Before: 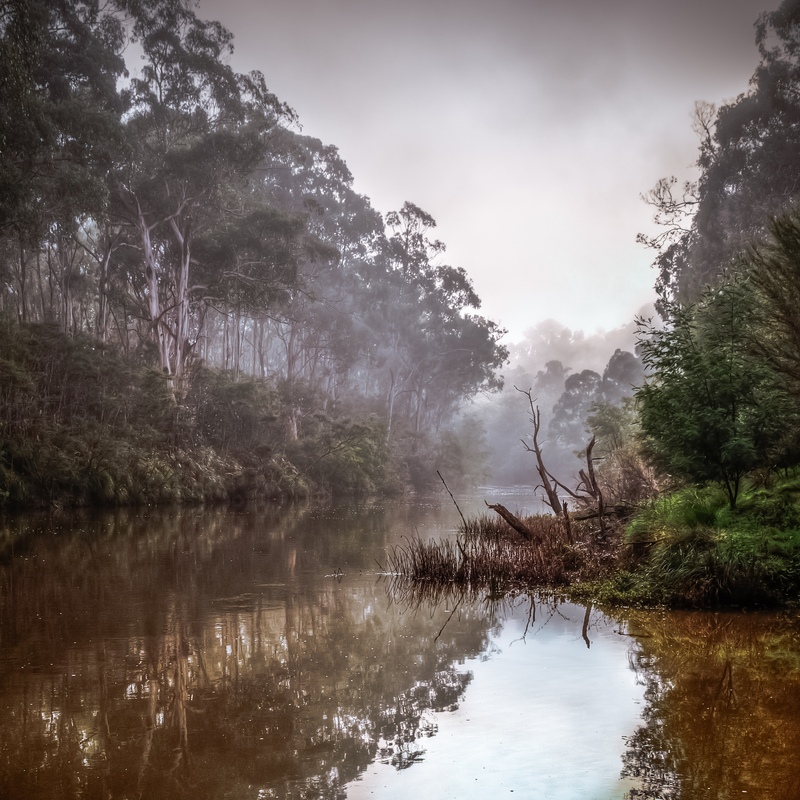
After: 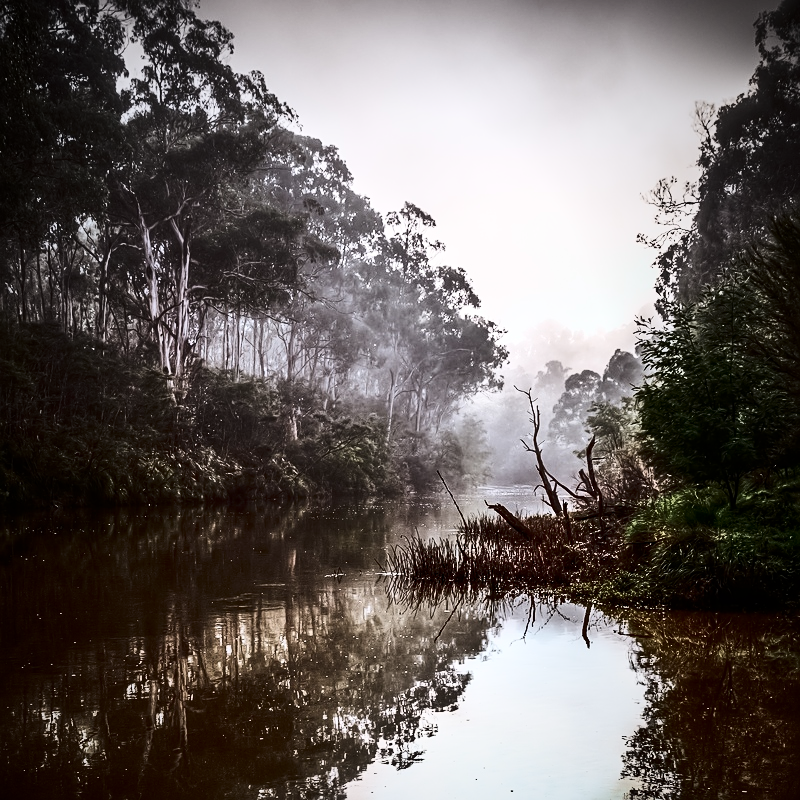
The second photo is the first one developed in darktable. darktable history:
contrast brightness saturation: contrast 0.498, saturation -0.1
base curve: curves: ch0 [(0, 0) (0.297, 0.298) (1, 1)], preserve colors none
sharpen: on, module defaults
vignetting: fall-off start 72.63%, fall-off radius 108.12%, width/height ratio 0.727
